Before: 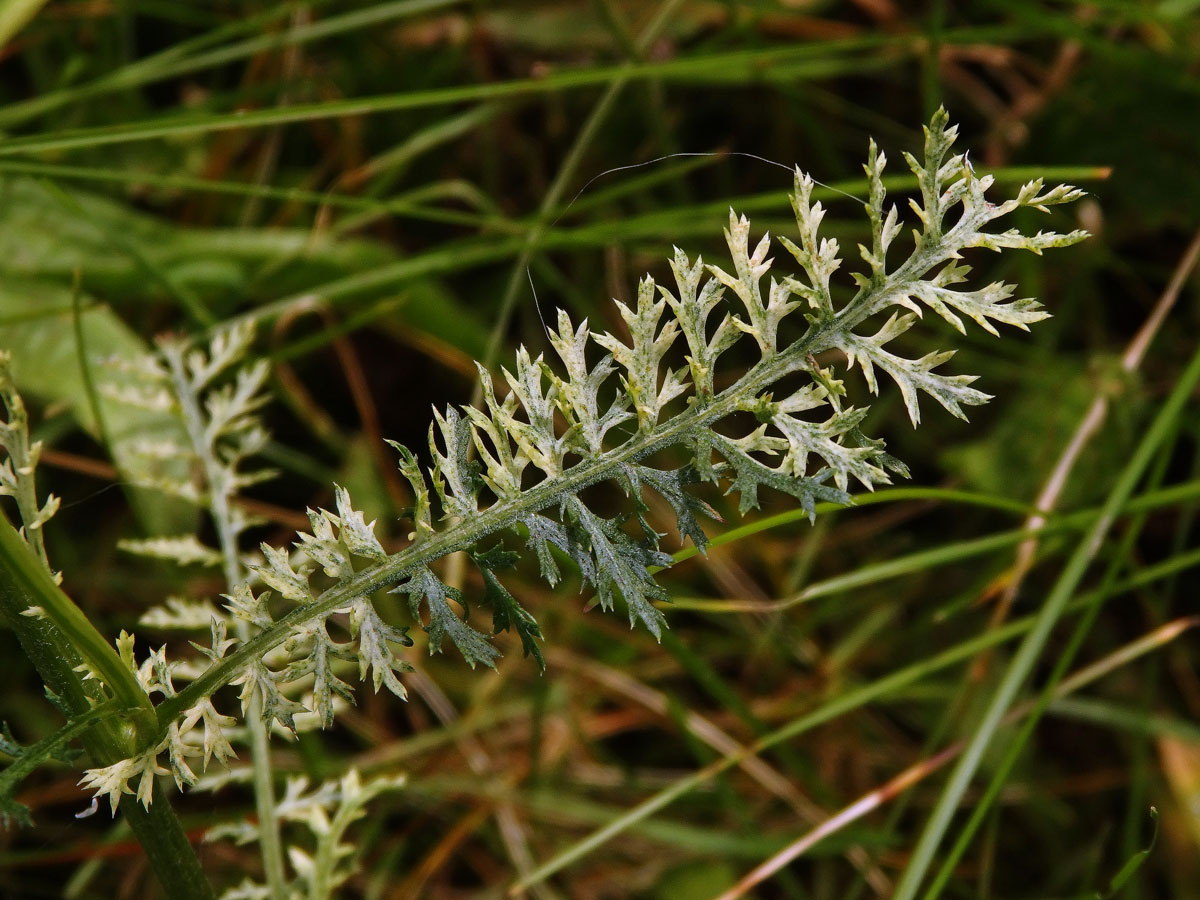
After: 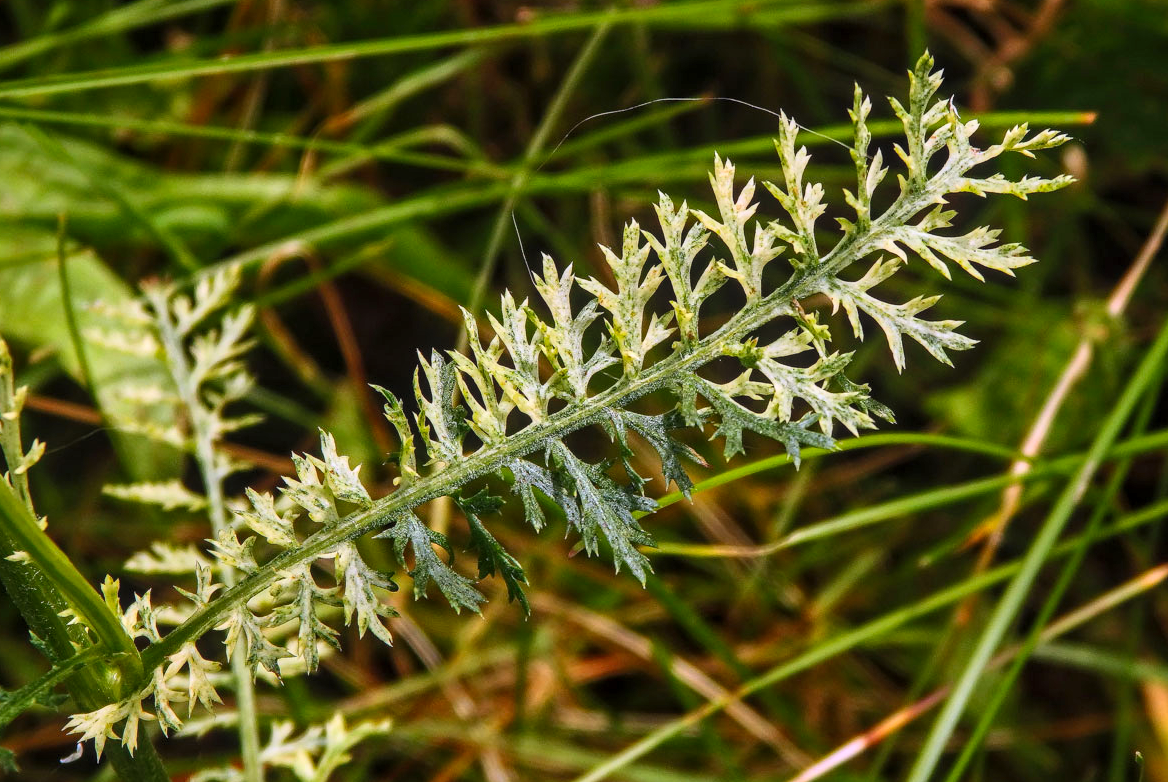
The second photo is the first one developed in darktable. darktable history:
local contrast: on, module defaults
crop: left 1.308%, top 6.128%, right 1.288%, bottom 6.882%
contrast brightness saturation: contrast 0.239, brightness 0.242, saturation 0.37
